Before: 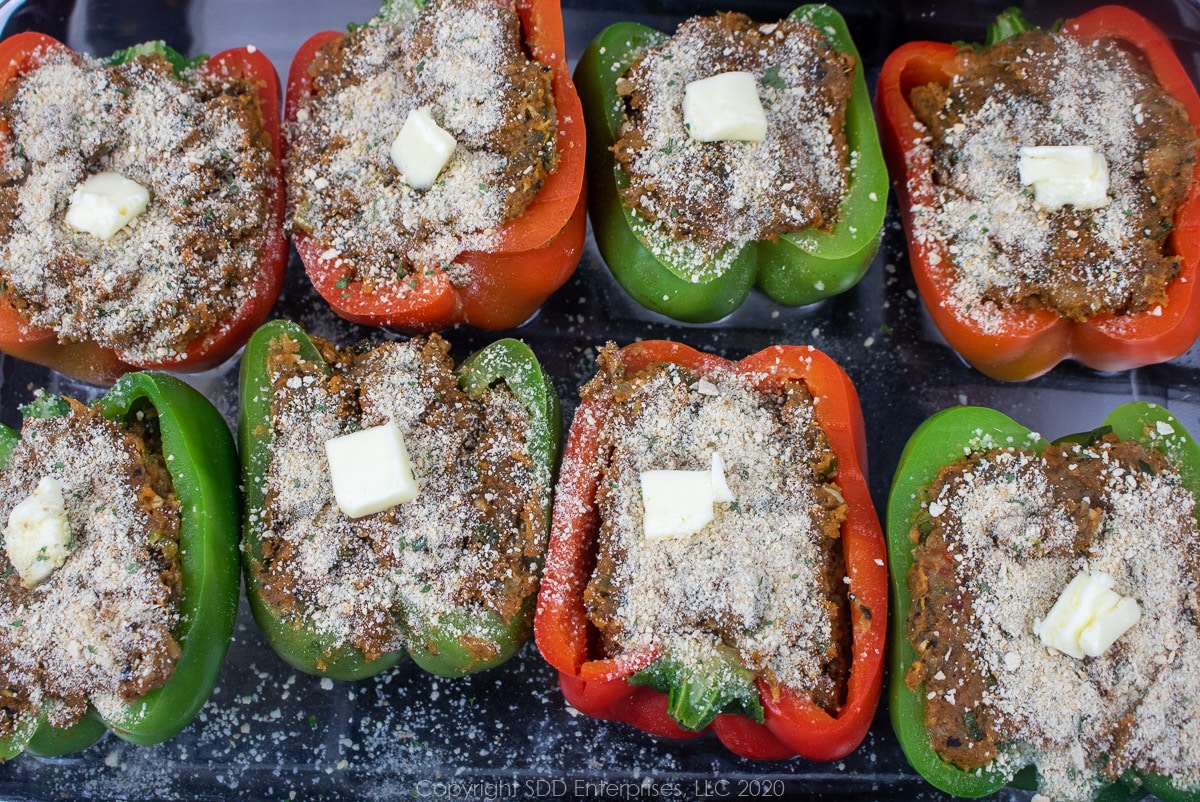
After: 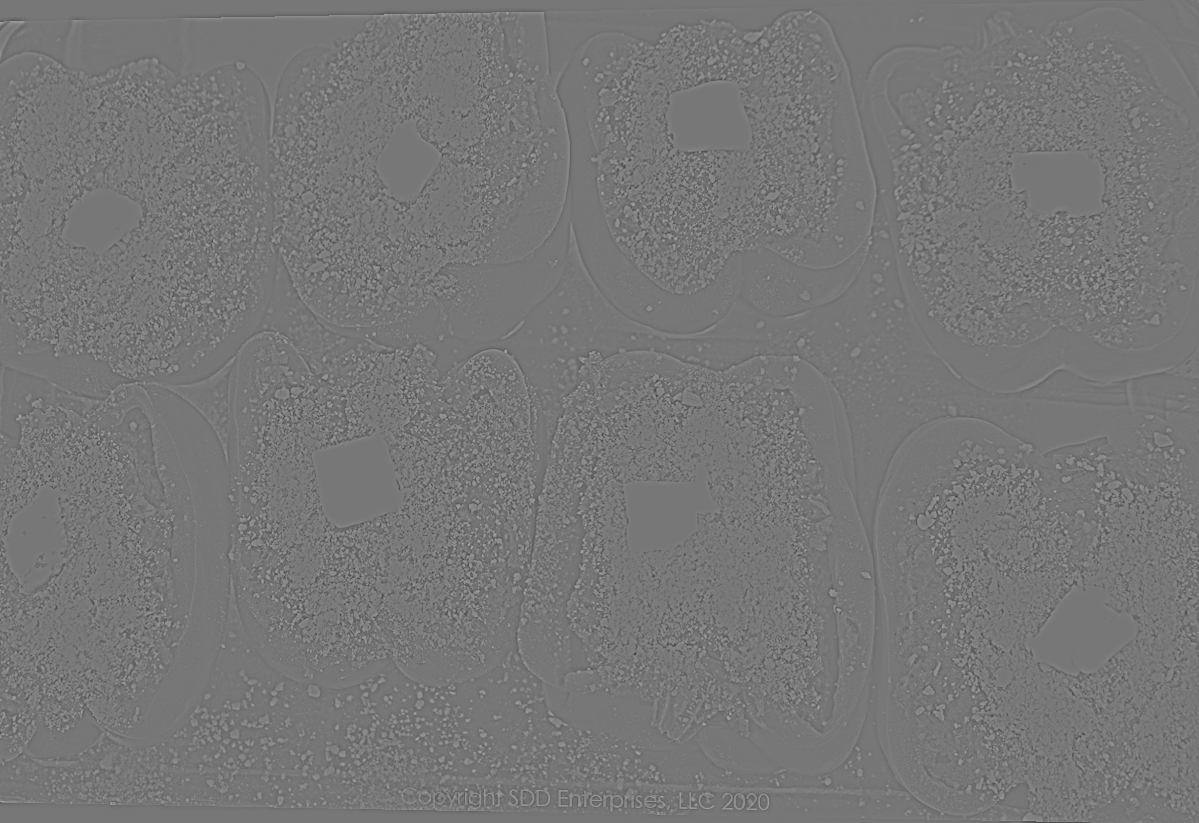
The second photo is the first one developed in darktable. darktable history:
rotate and perspective: lens shift (horizontal) -0.055, automatic cropping off
highpass: sharpness 9.84%, contrast boost 9.94%
exposure: exposure 0.556 EV, compensate highlight preservation false
lowpass: radius 0.1, contrast 0.85, saturation 1.1, unbound 0
